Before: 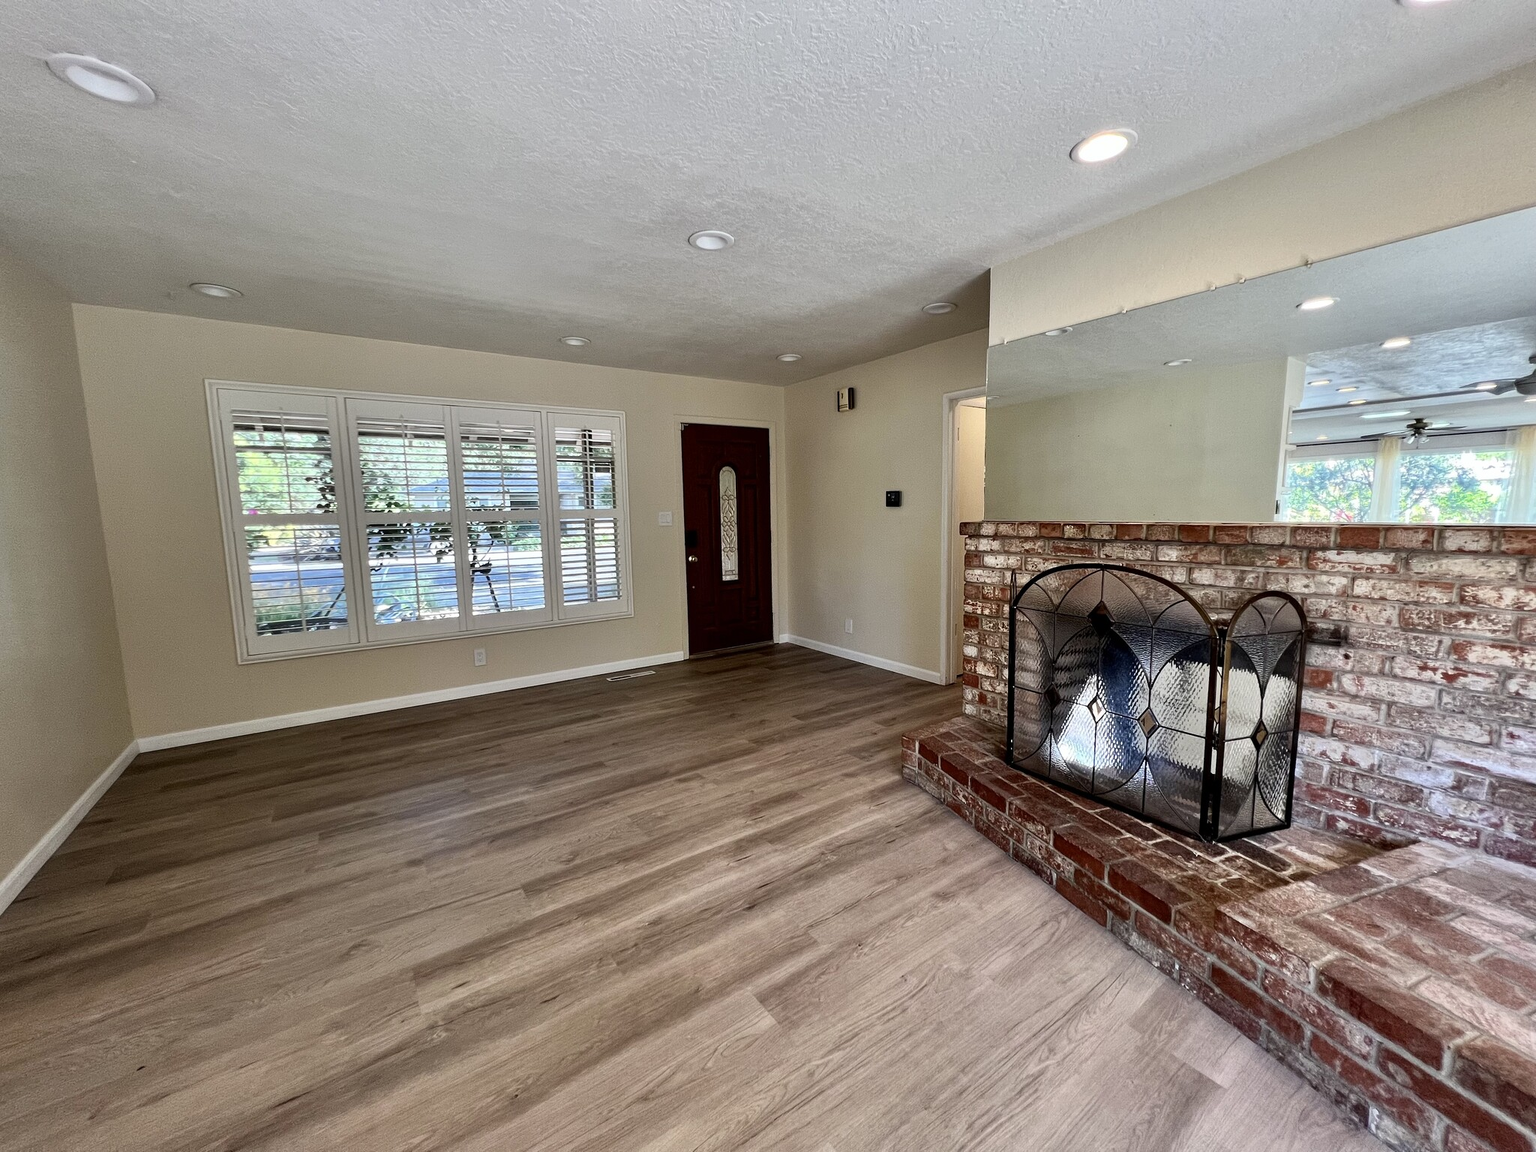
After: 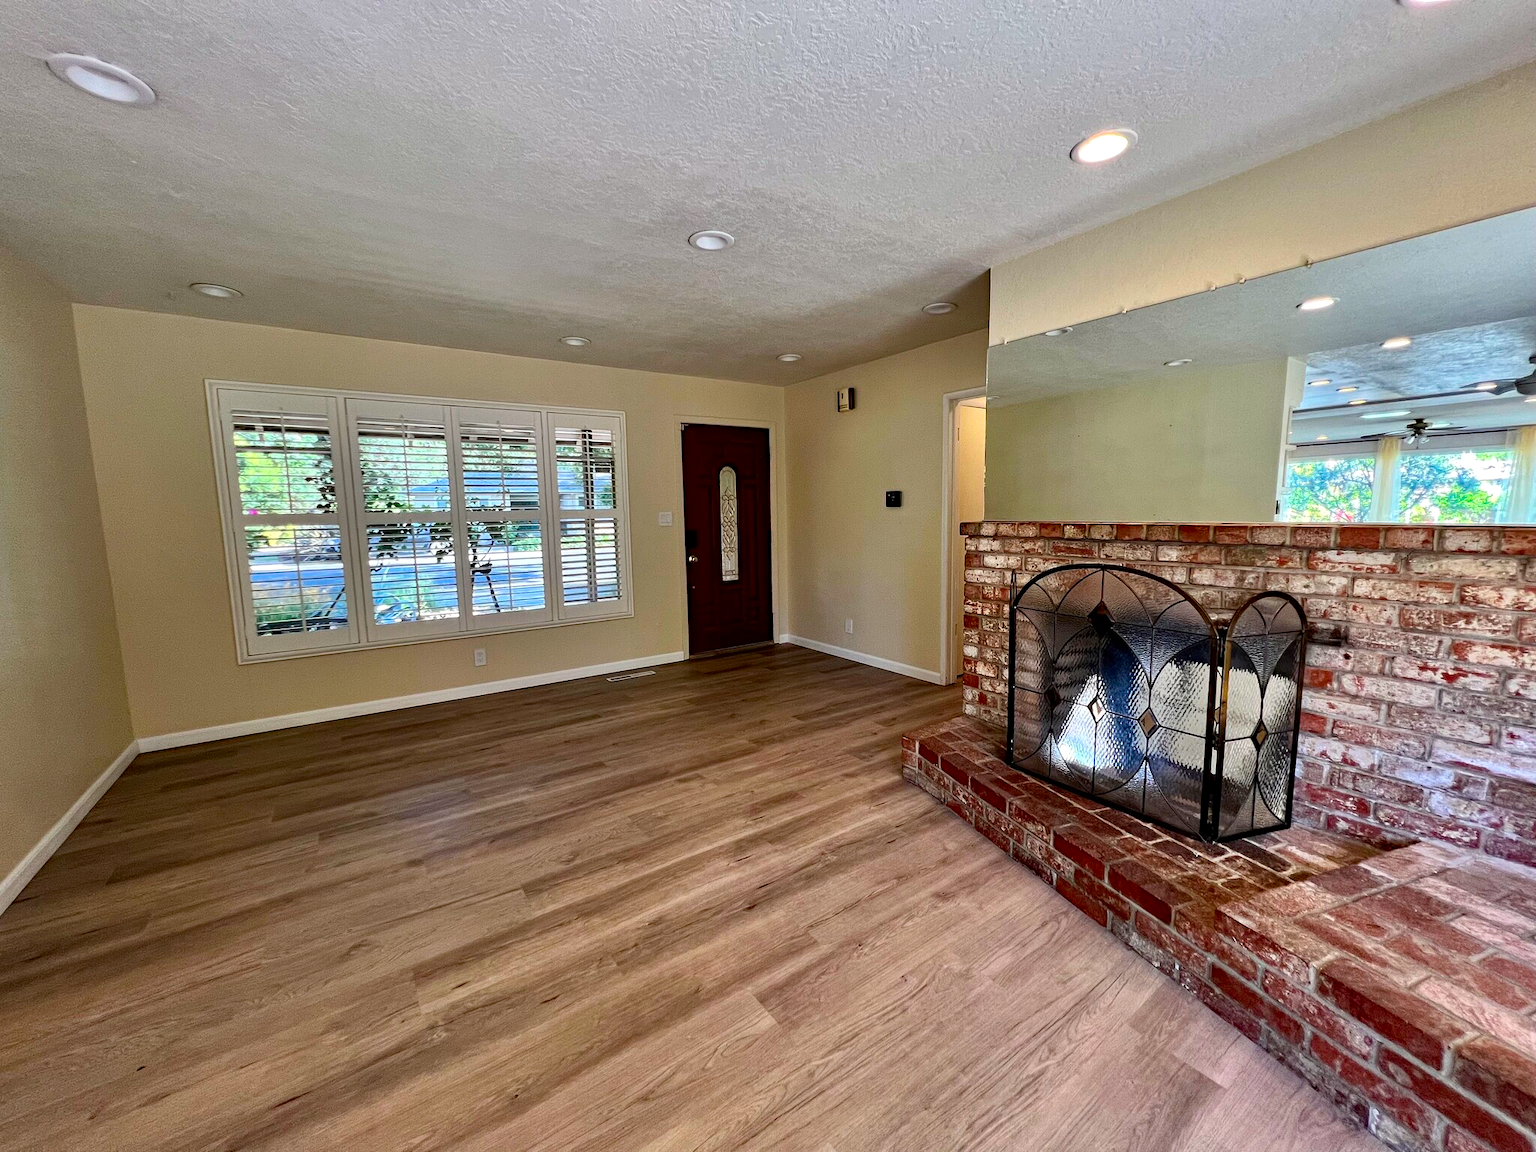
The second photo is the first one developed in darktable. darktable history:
haze removal: strength 0.29, distance 0.25, compatibility mode true, adaptive false
color correction: saturation 1.32
